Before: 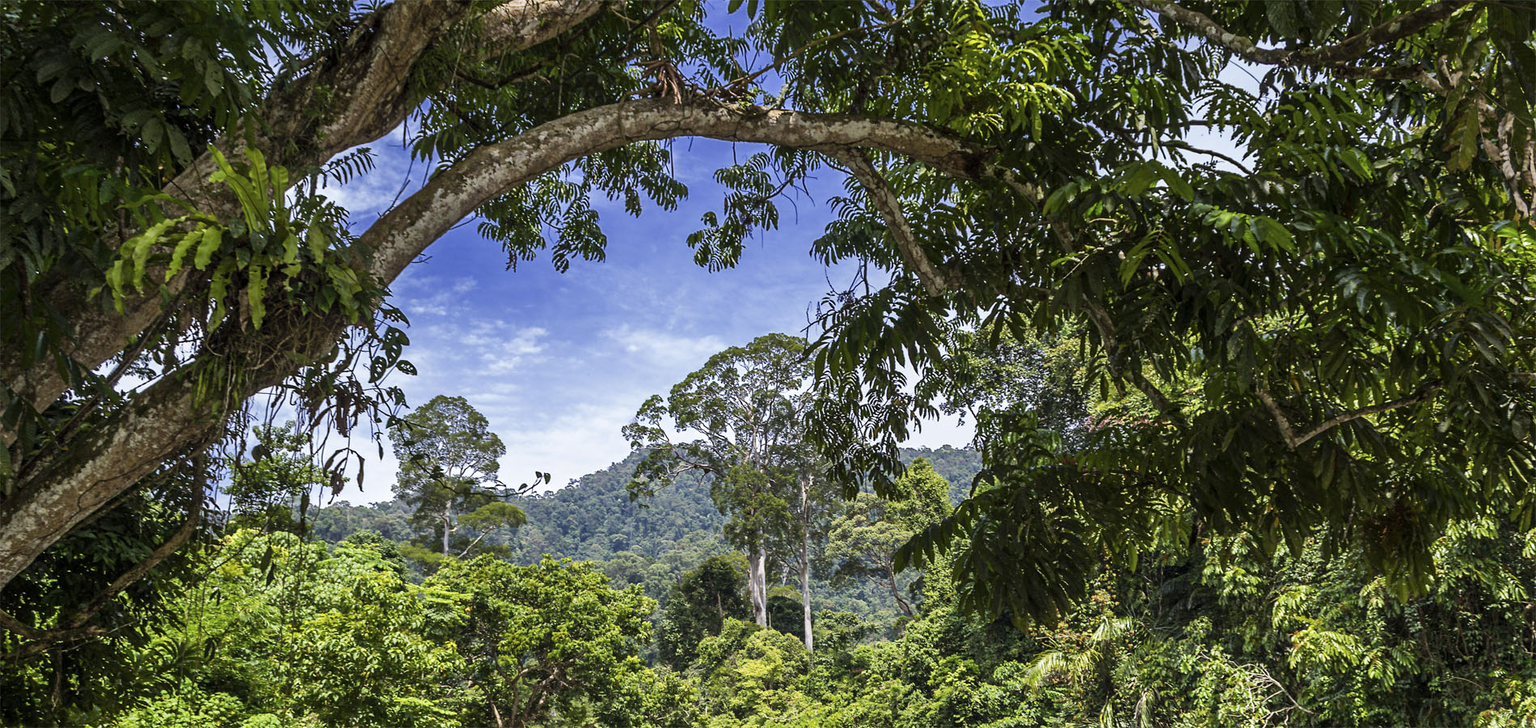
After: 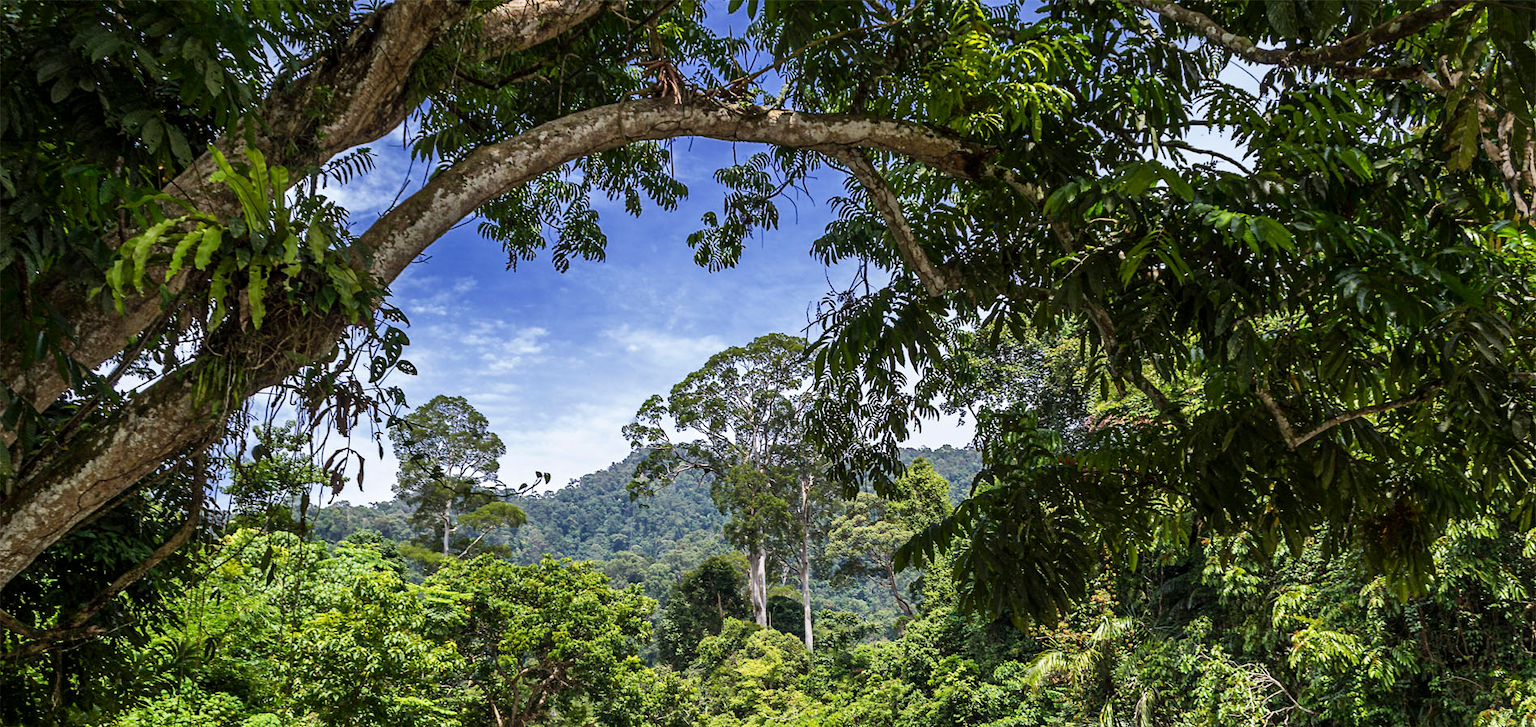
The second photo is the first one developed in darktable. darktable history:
contrast brightness saturation: contrast 0.05
tone equalizer: on, module defaults
